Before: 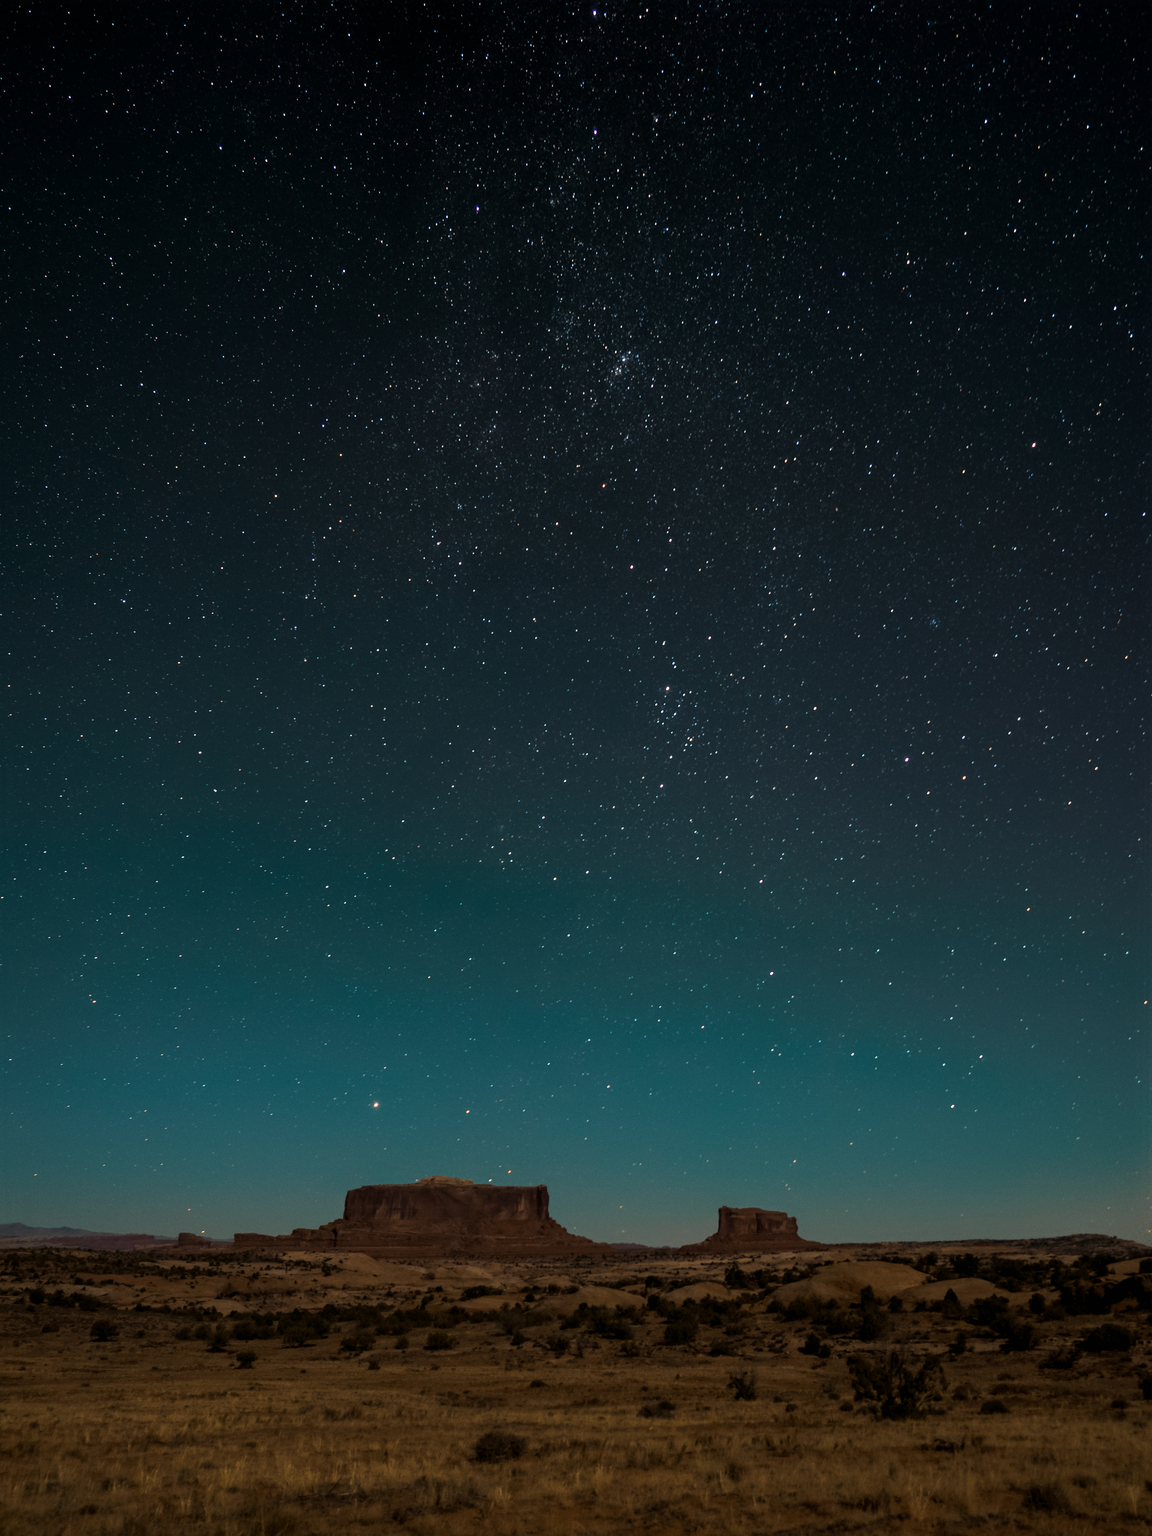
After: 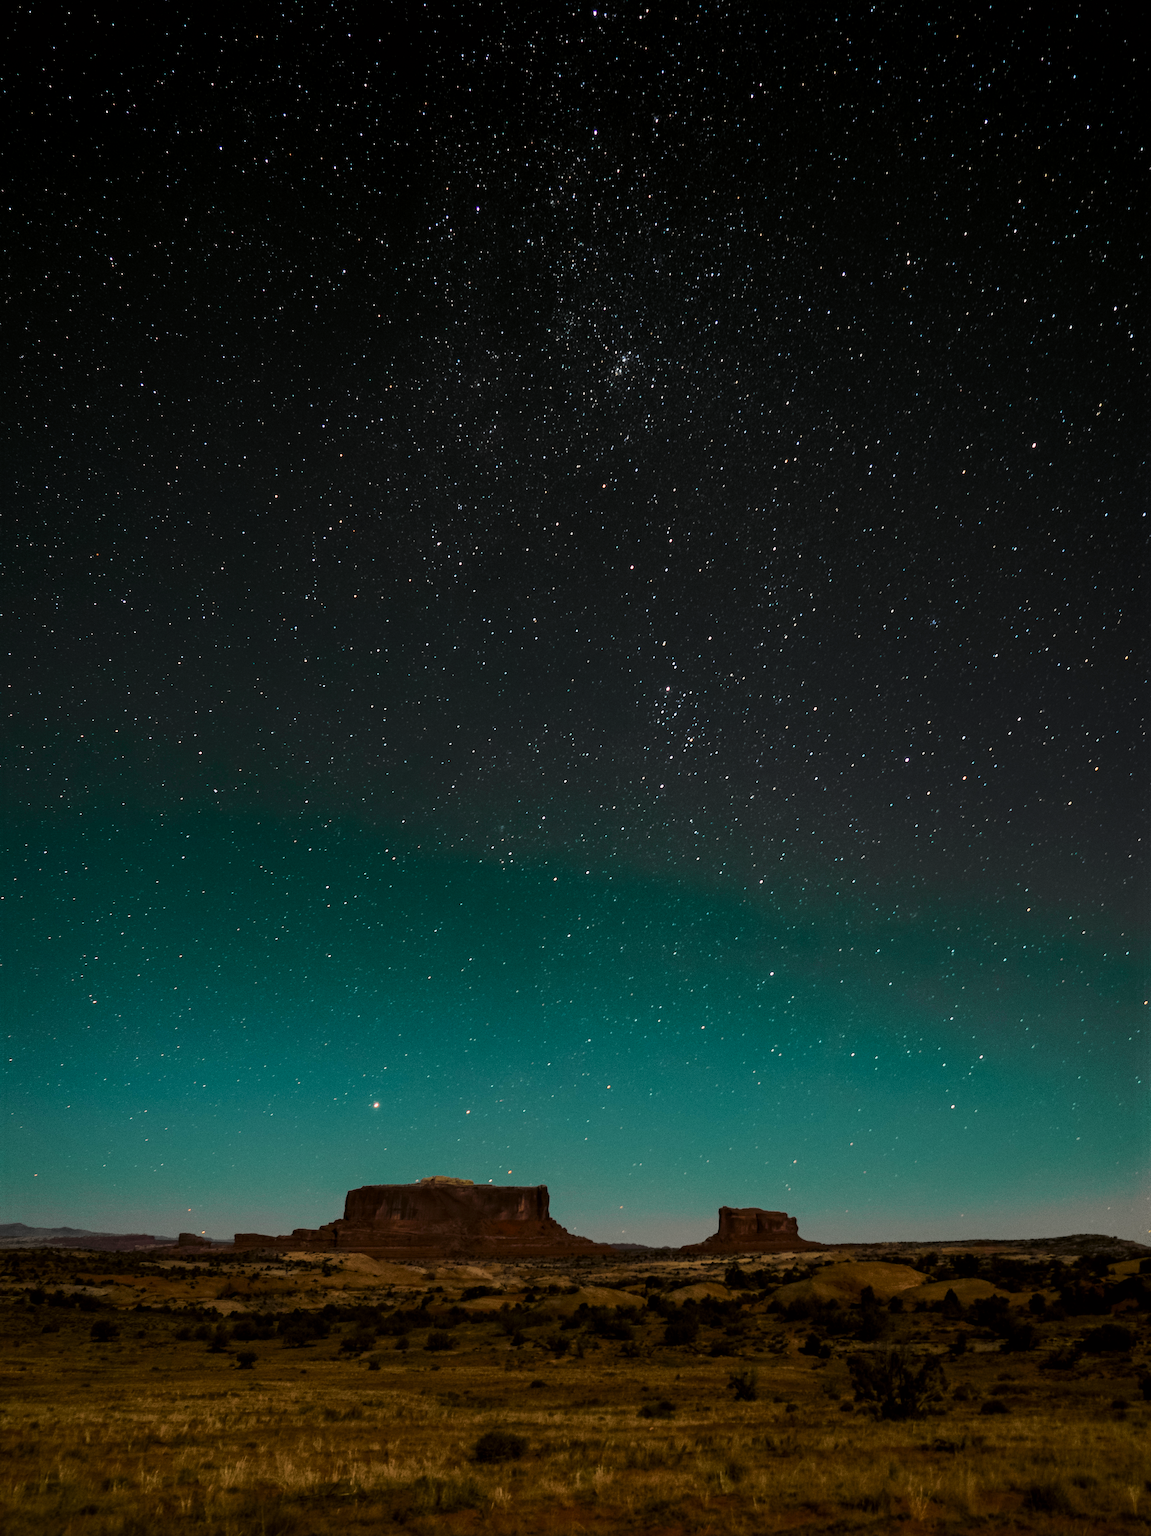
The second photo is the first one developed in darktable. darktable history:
tone curve: curves: ch0 [(0.014, 0) (0.13, 0.09) (0.227, 0.211) (0.33, 0.395) (0.494, 0.615) (0.662, 0.76) (0.795, 0.846) (1, 0.969)]; ch1 [(0, 0) (0.366, 0.367) (0.447, 0.416) (0.473, 0.484) (0.504, 0.502) (0.525, 0.518) (0.564, 0.601) (0.634, 0.66) (0.746, 0.804) (1, 1)]; ch2 [(0, 0) (0.333, 0.346) (0.375, 0.375) (0.424, 0.43) (0.476, 0.498) (0.496, 0.505) (0.517, 0.522) (0.548, 0.548) (0.579, 0.618) (0.651, 0.674) (0.688, 0.728) (1, 1)], color space Lab, independent channels, preserve colors none
